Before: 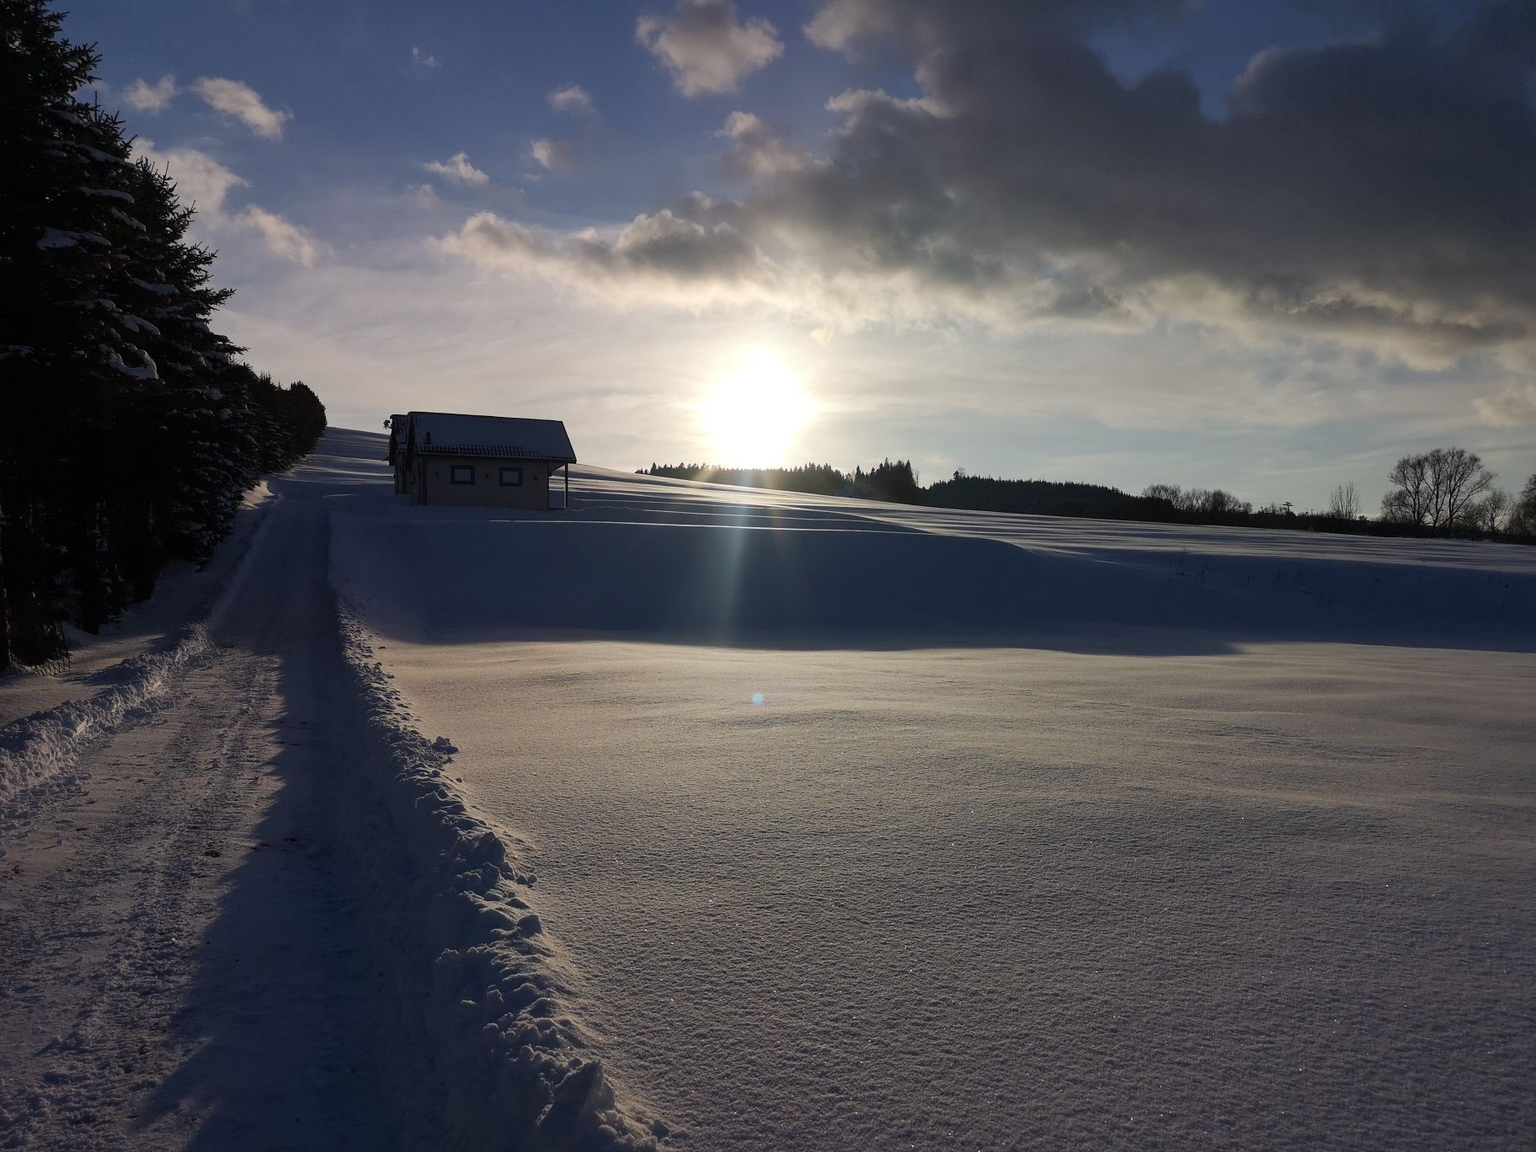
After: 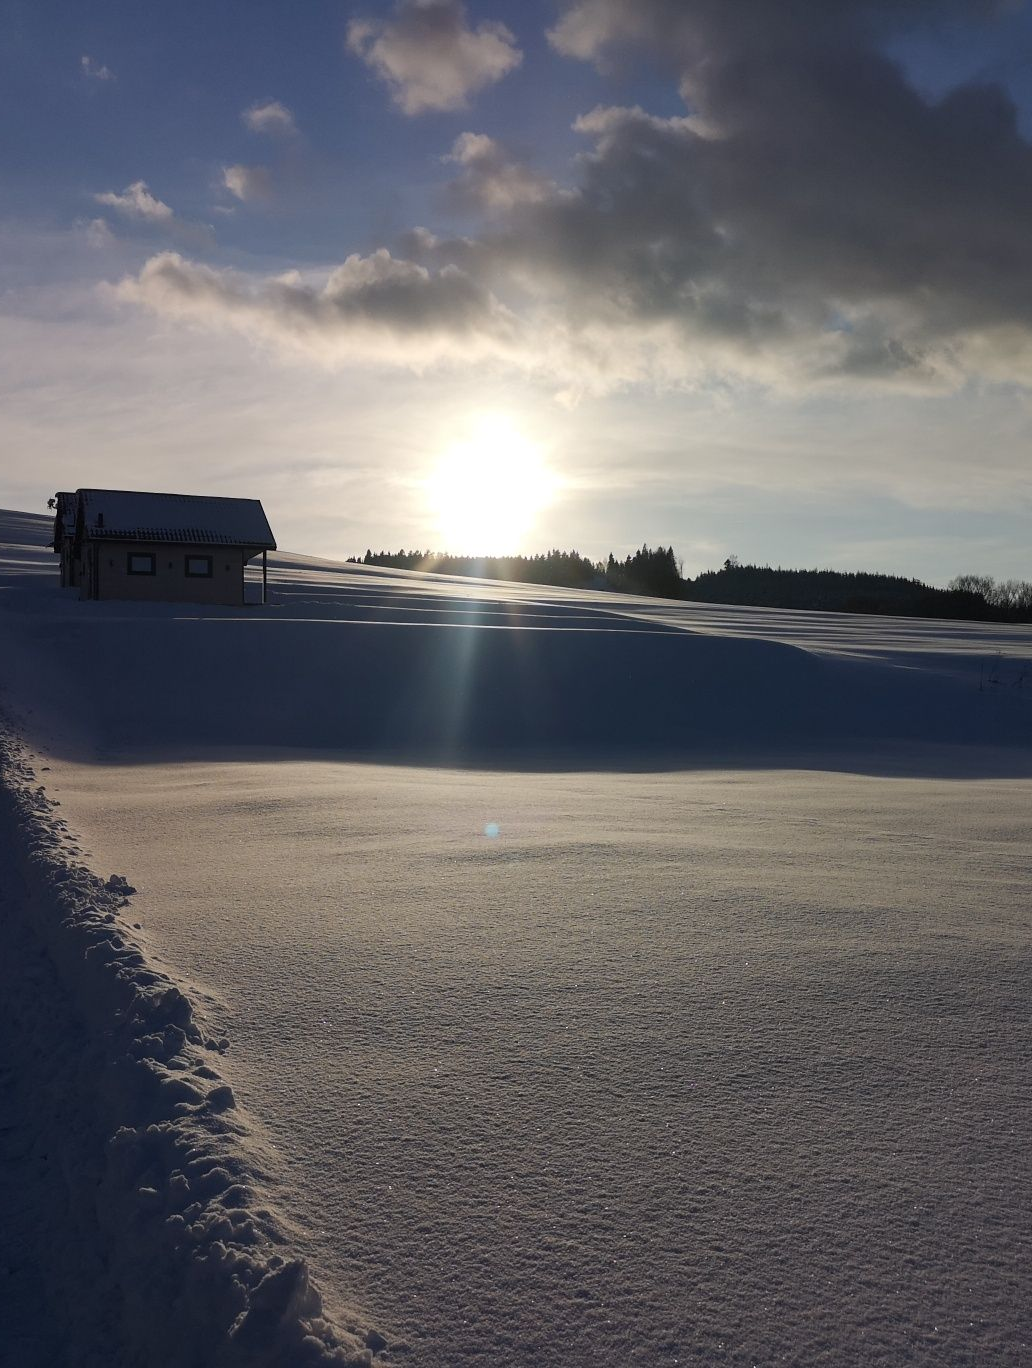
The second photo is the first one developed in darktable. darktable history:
crop and rotate: left 22.371%, right 21%
